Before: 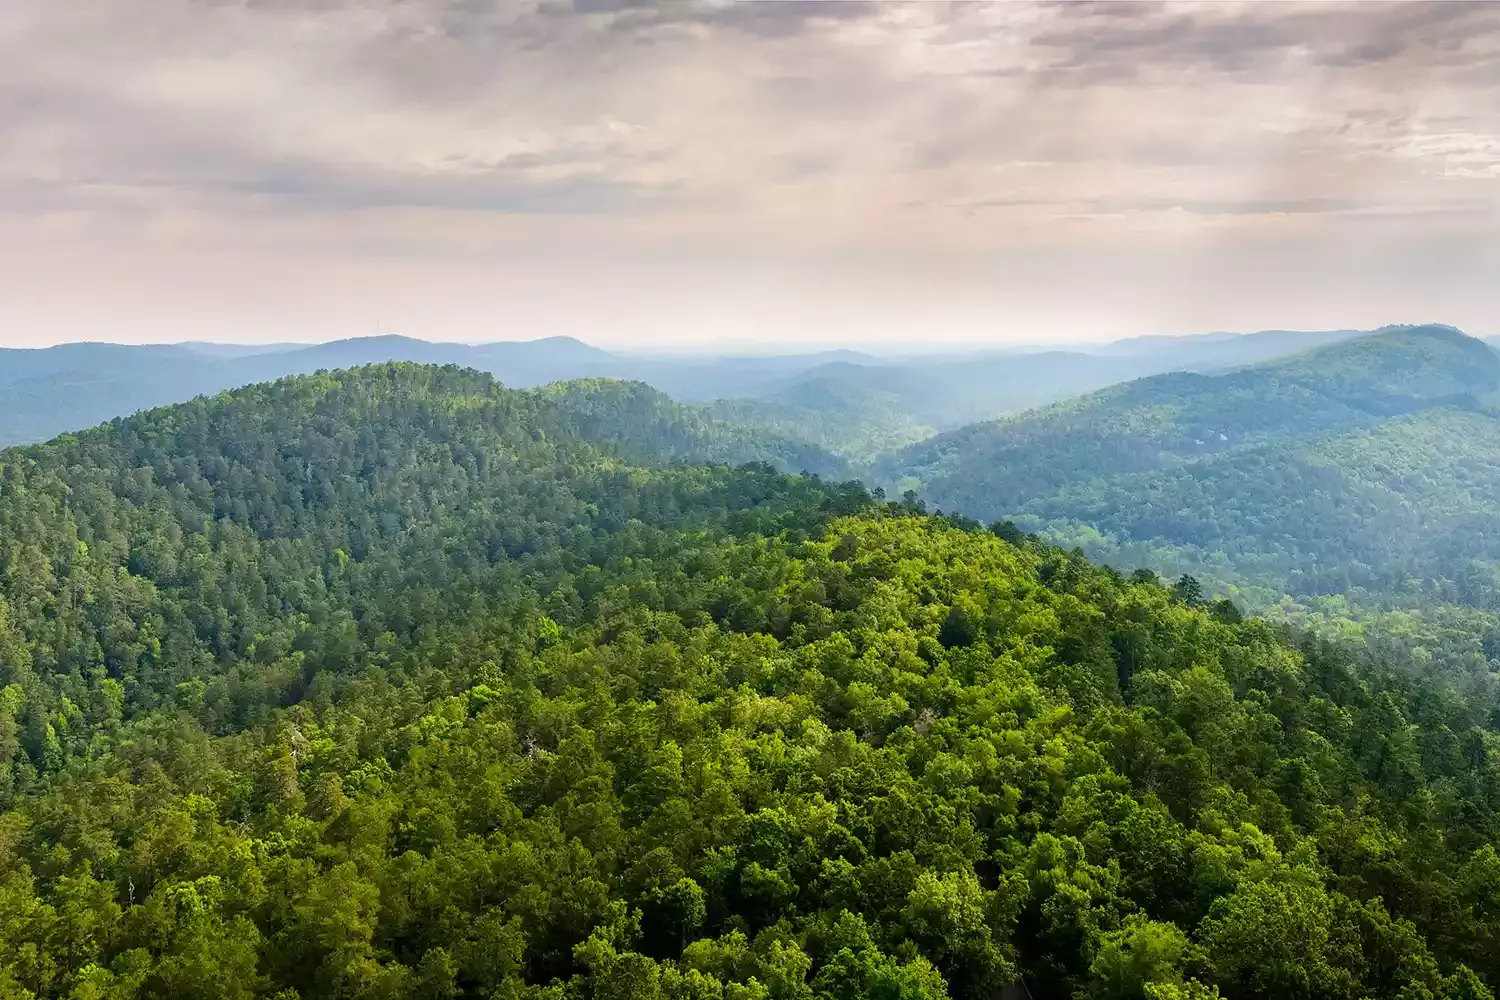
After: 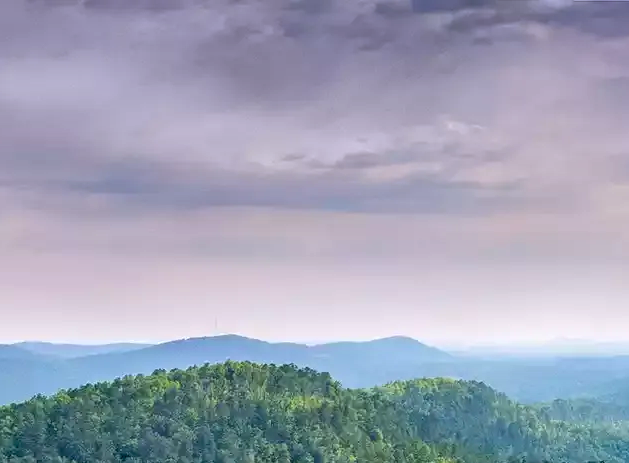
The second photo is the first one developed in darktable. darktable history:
local contrast: highlights 20%, detail 150%
white balance: red 0.986, blue 1.01
crop and rotate: left 10.817%, top 0.062%, right 47.194%, bottom 53.626%
graduated density: hue 238.83°, saturation 50%
color balance rgb: perceptual saturation grading › global saturation 25%, global vibrance 20%
